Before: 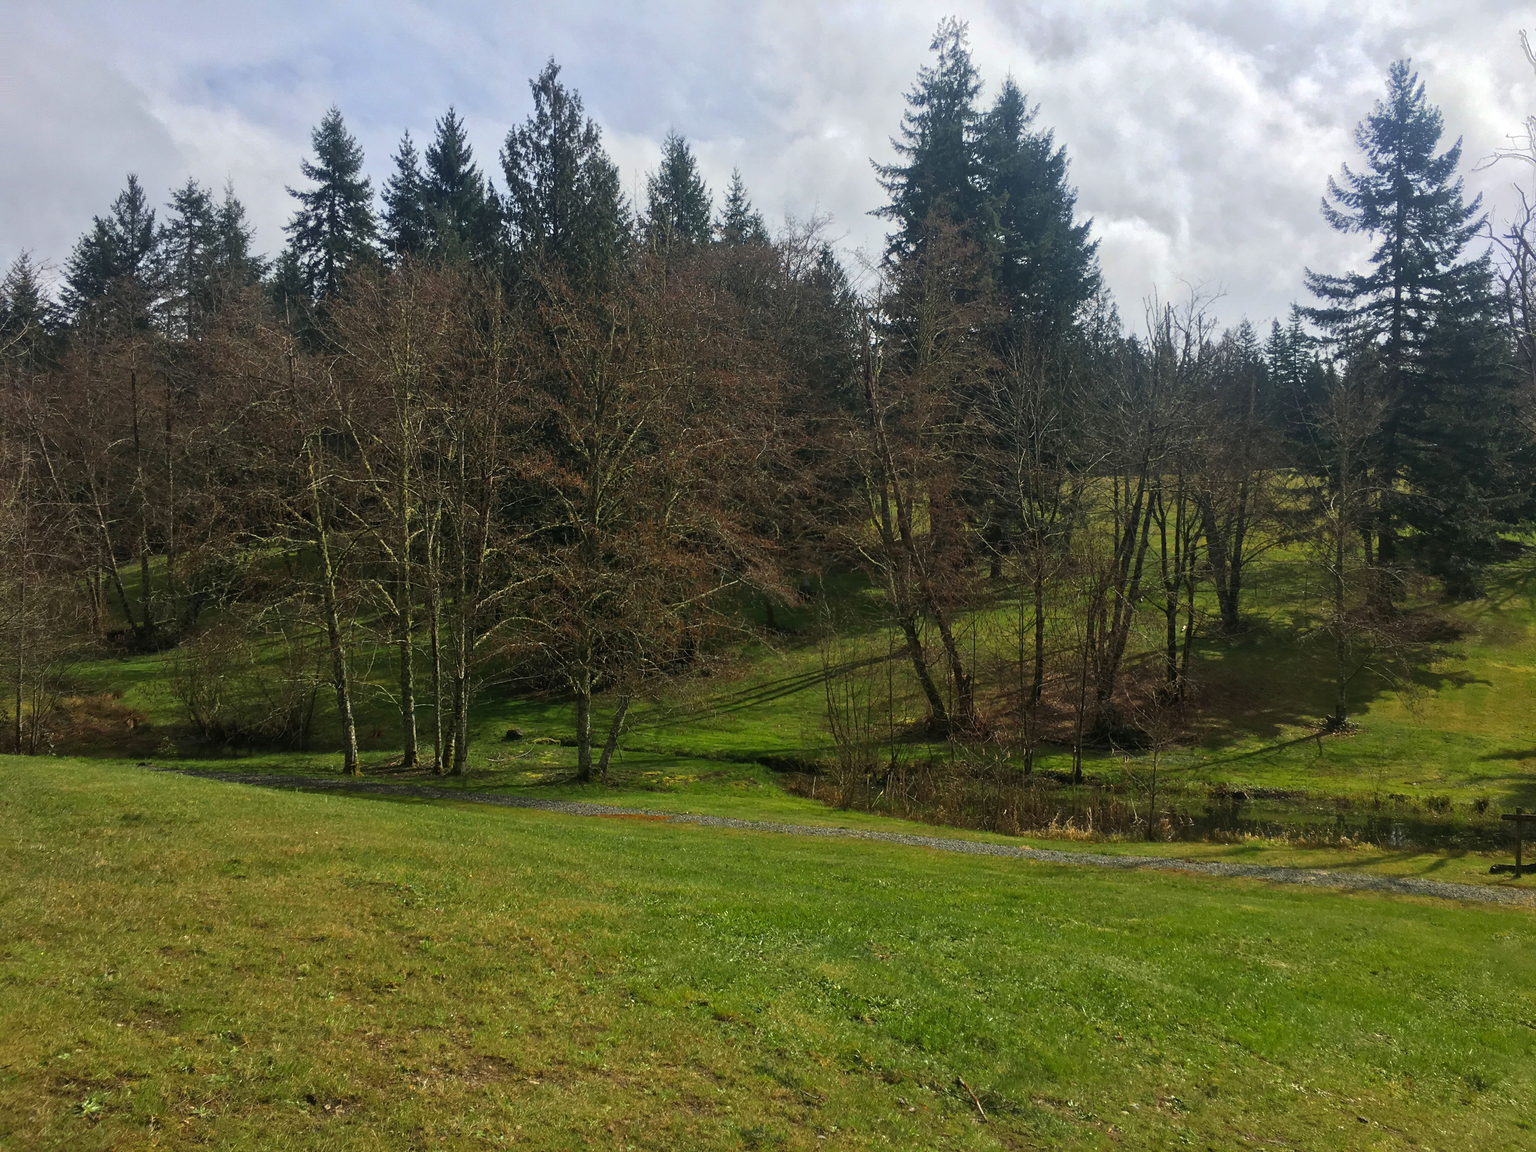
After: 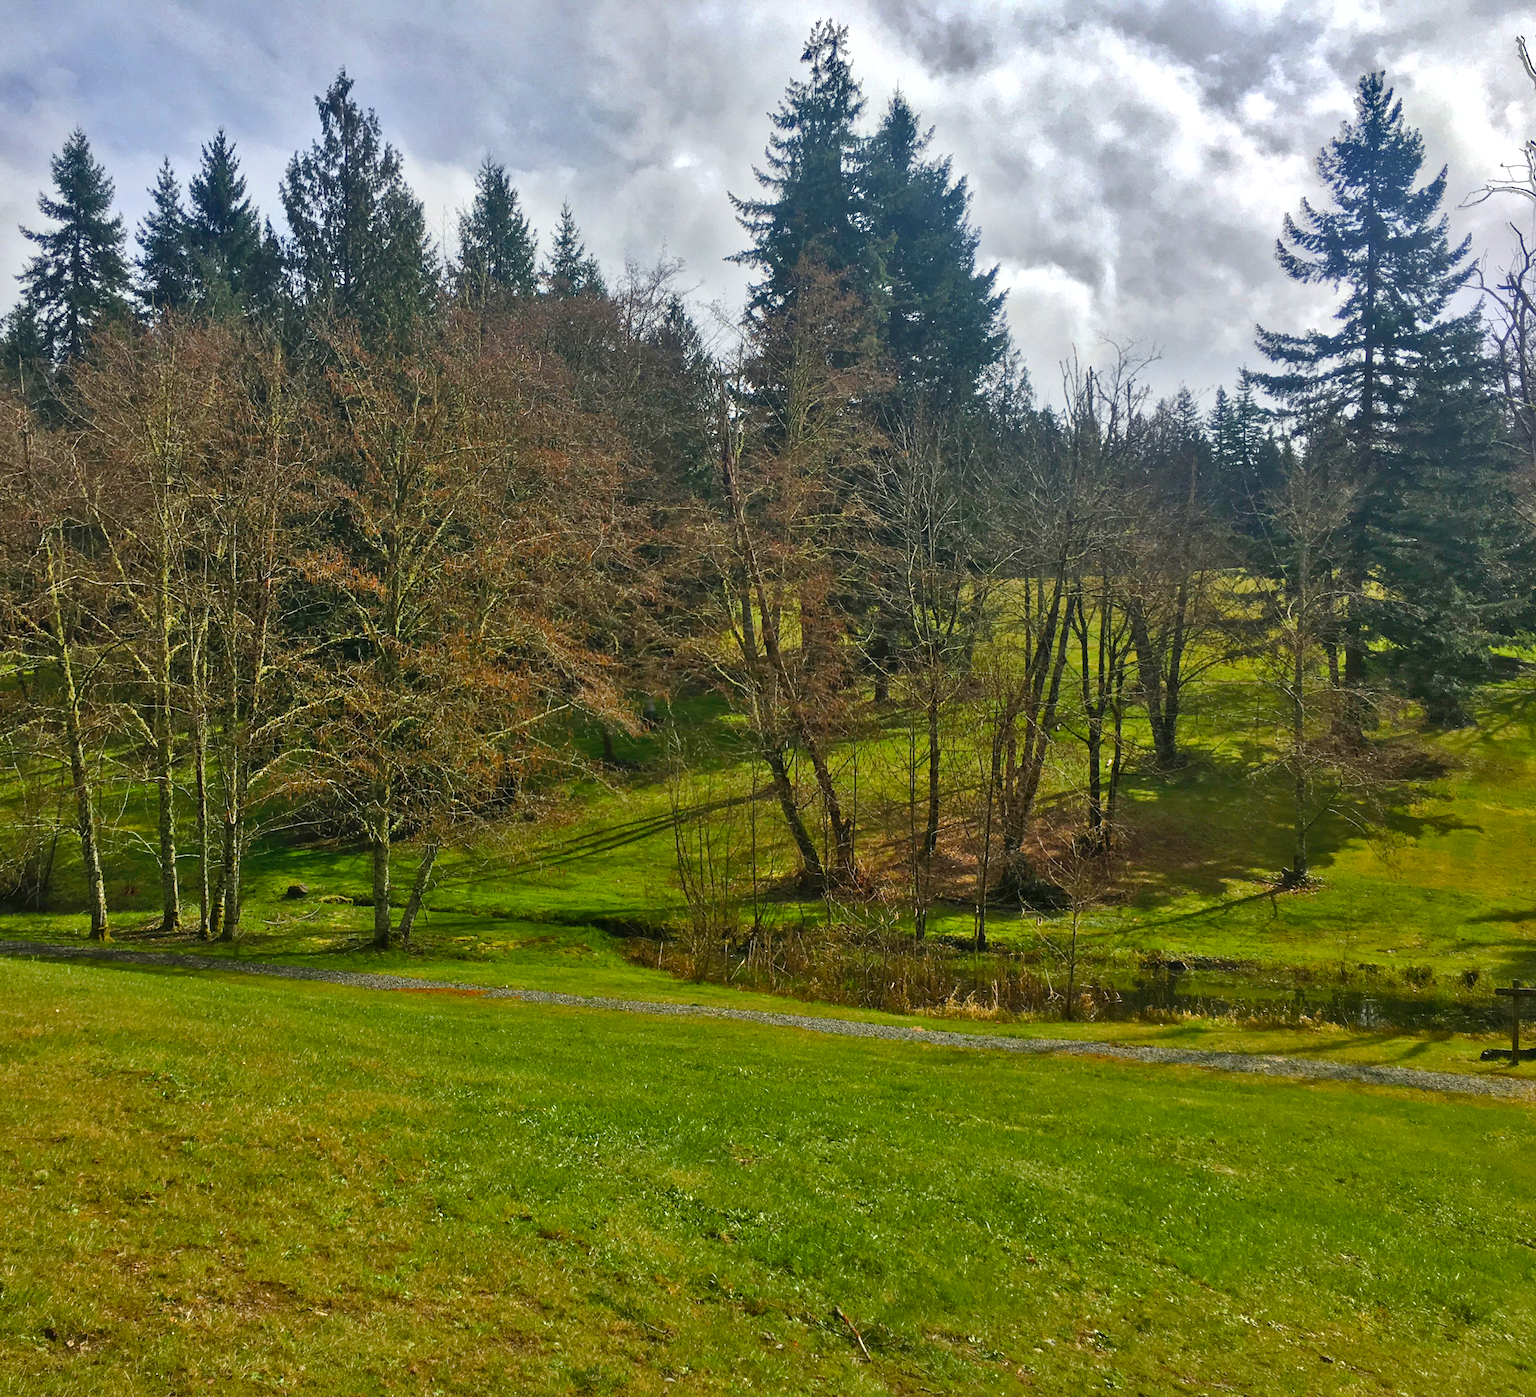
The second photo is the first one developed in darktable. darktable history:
crop: left 17.582%, bottom 0.031%
color balance rgb: perceptual saturation grading › global saturation 20%, perceptual saturation grading › highlights -25%, perceptual saturation grading › shadows 50%
shadows and highlights: shadows 60, highlights -60.23, soften with gaussian
exposure: exposure 0.191 EV, compensate highlight preservation false
